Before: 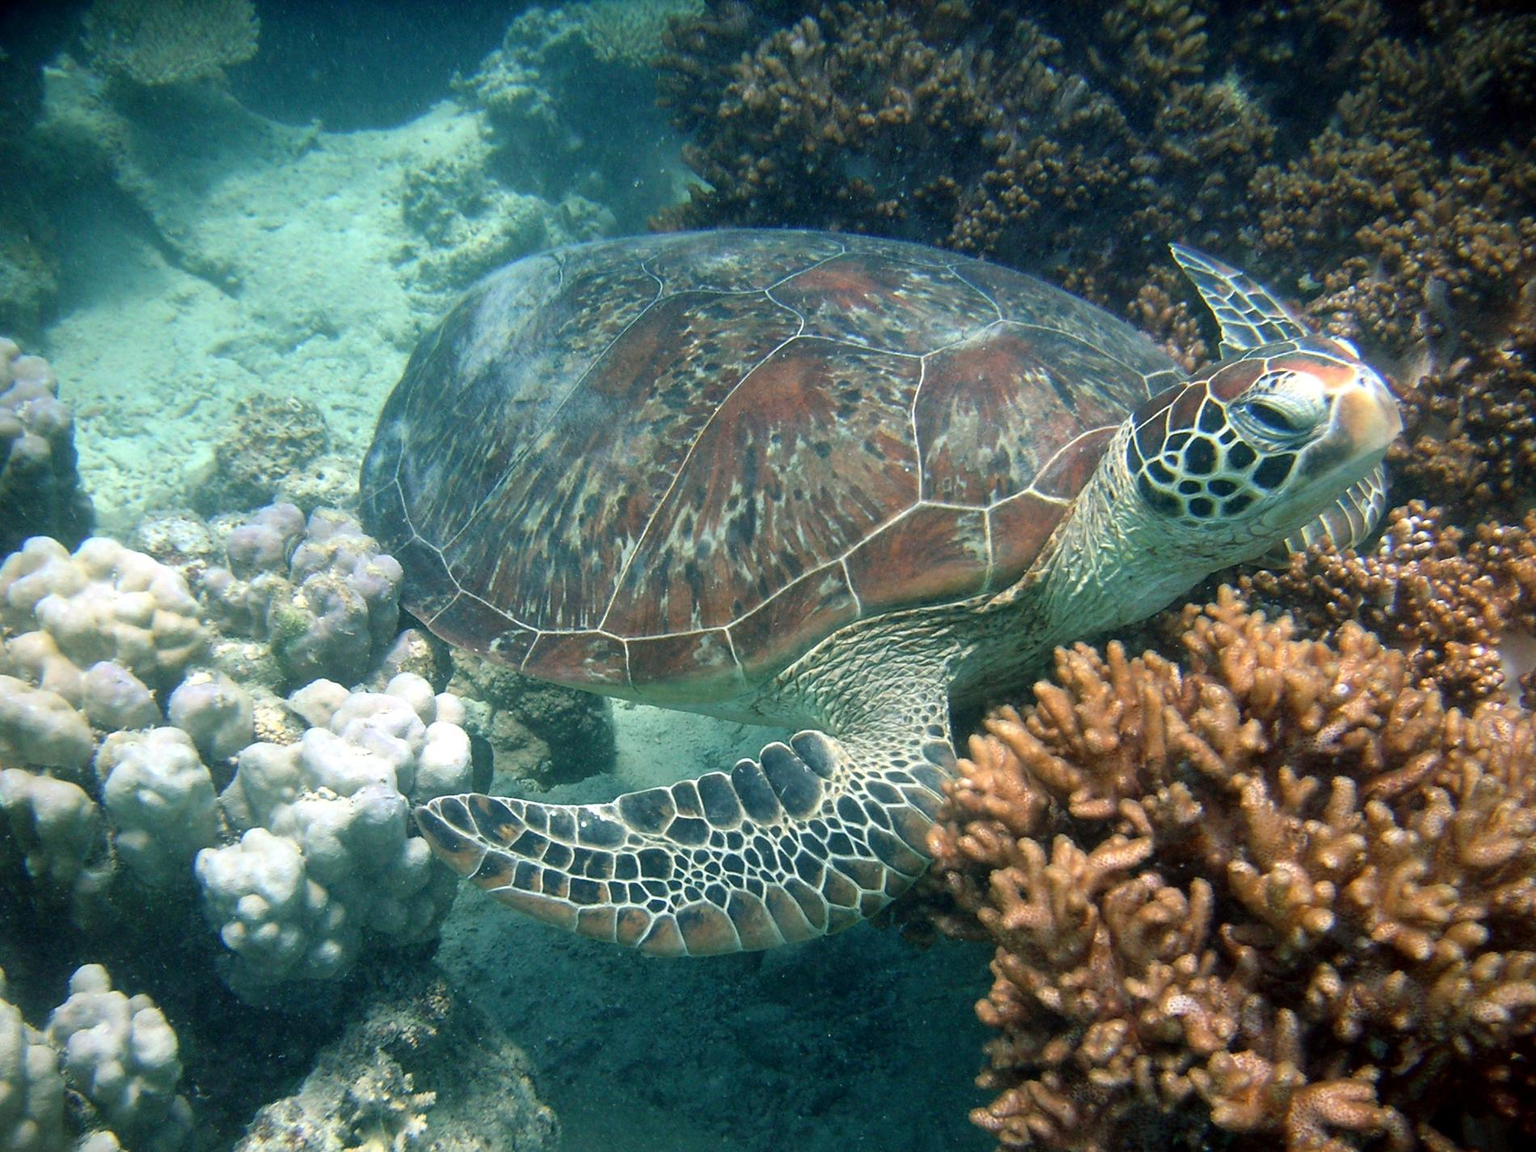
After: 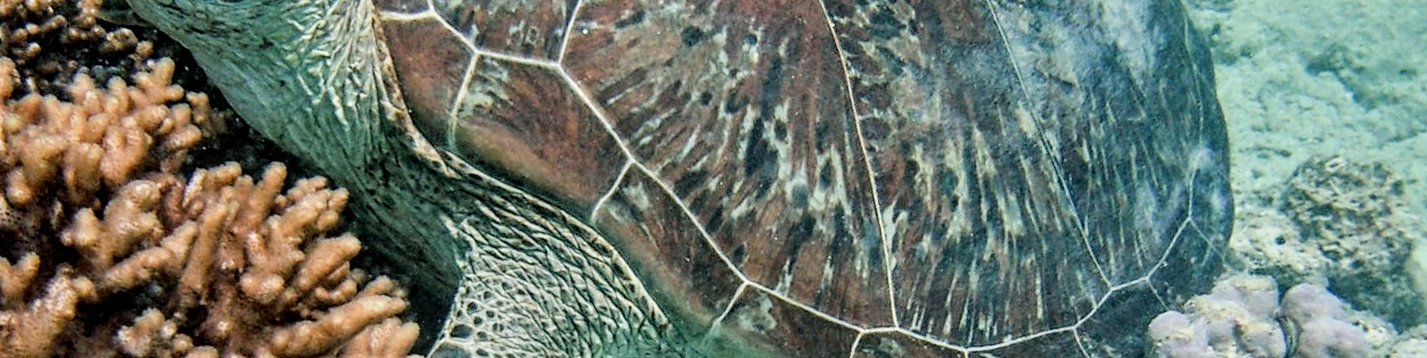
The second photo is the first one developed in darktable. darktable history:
crop and rotate: angle 16.12°, top 30.835%, bottom 35.653%
local contrast: on, module defaults
filmic rgb: black relative exposure -7.65 EV, white relative exposure 4.56 EV, hardness 3.61, contrast 1.05
contrast equalizer: octaves 7, y [[0.5, 0.542, 0.583, 0.625, 0.667, 0.708], [0.5 ×6], [0.5 ×6], [0 ×6], [0 ×6]]
